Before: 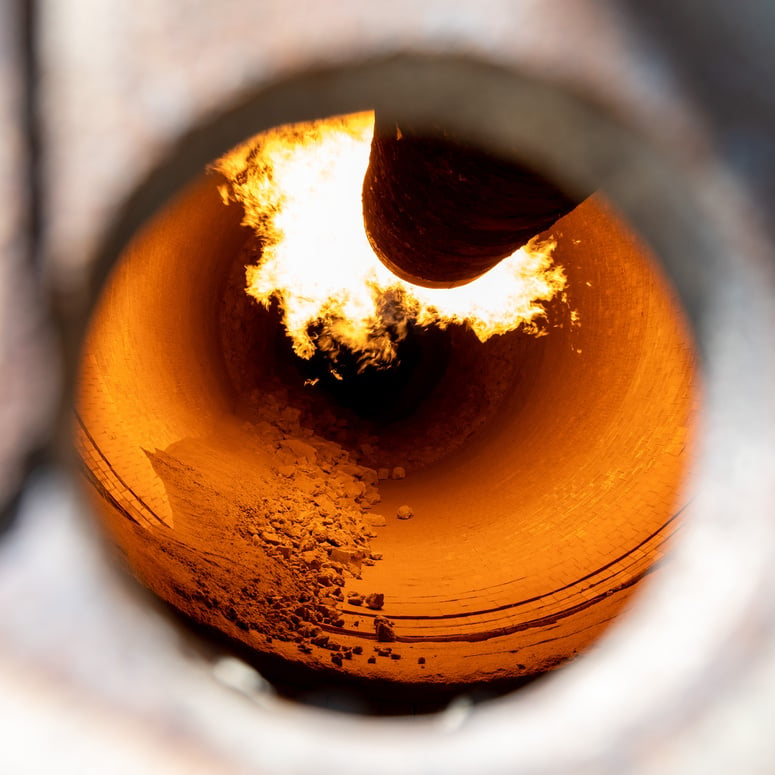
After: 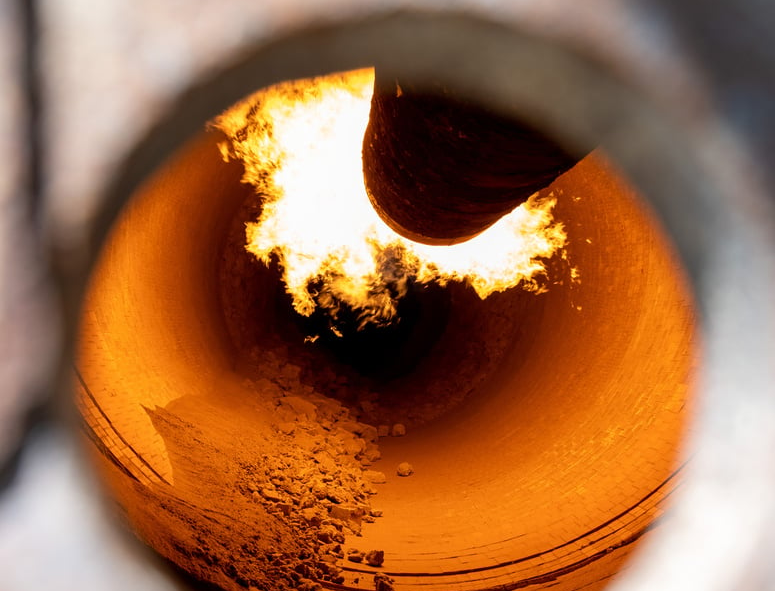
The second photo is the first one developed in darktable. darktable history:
crop: top 5.57%, bottom 18.056%
